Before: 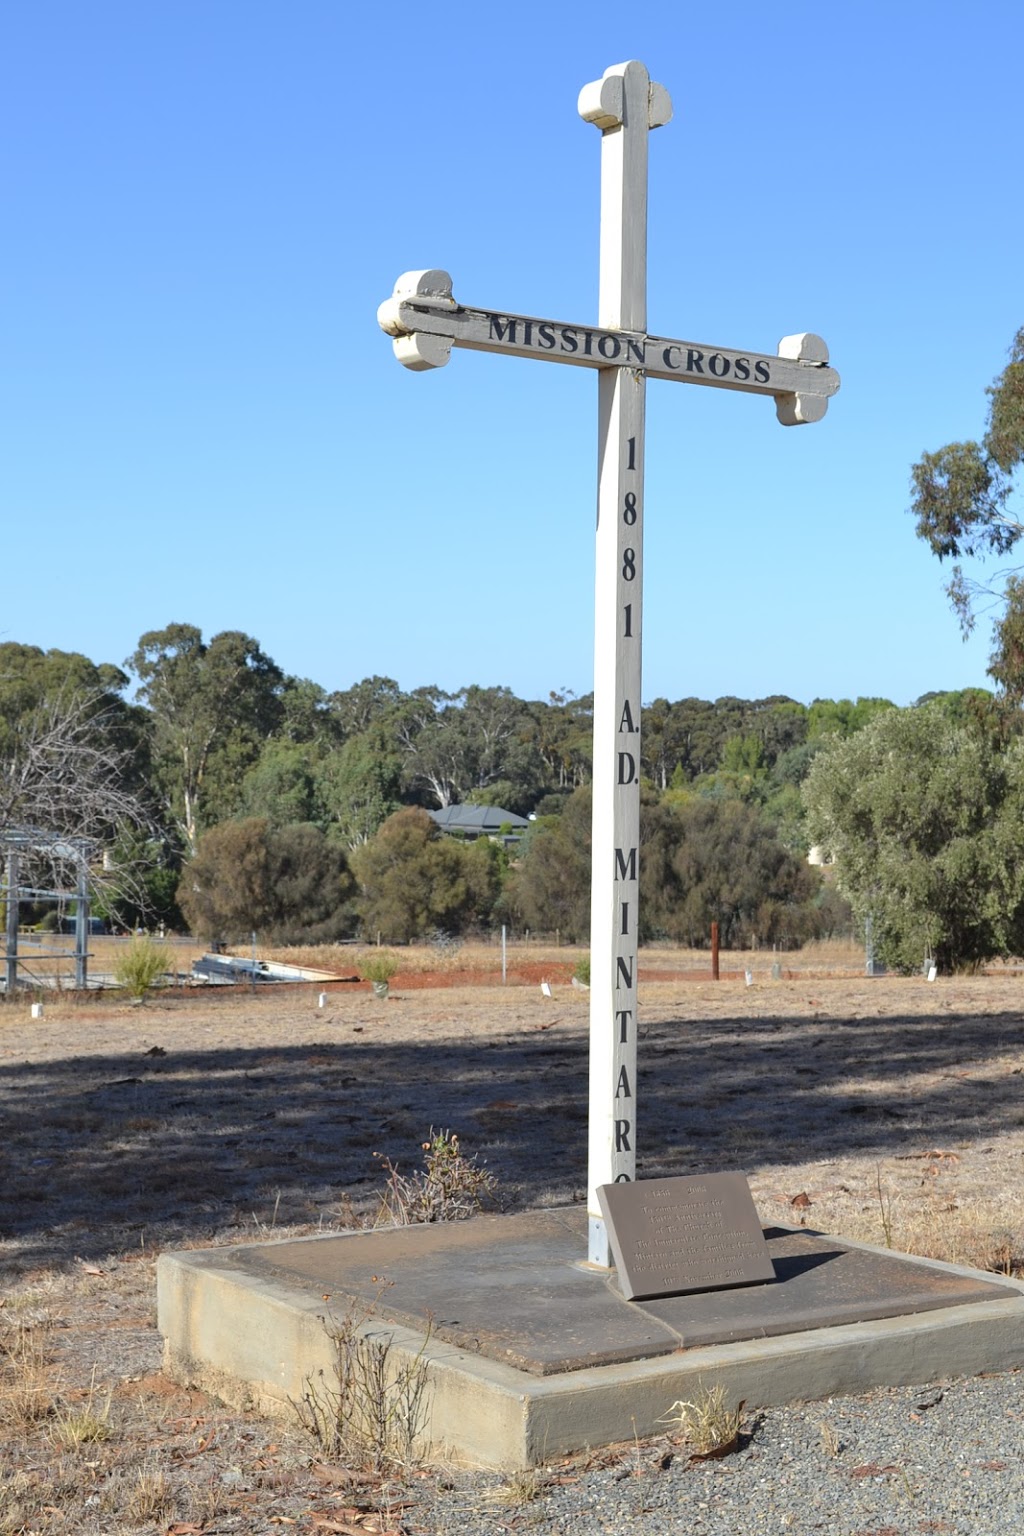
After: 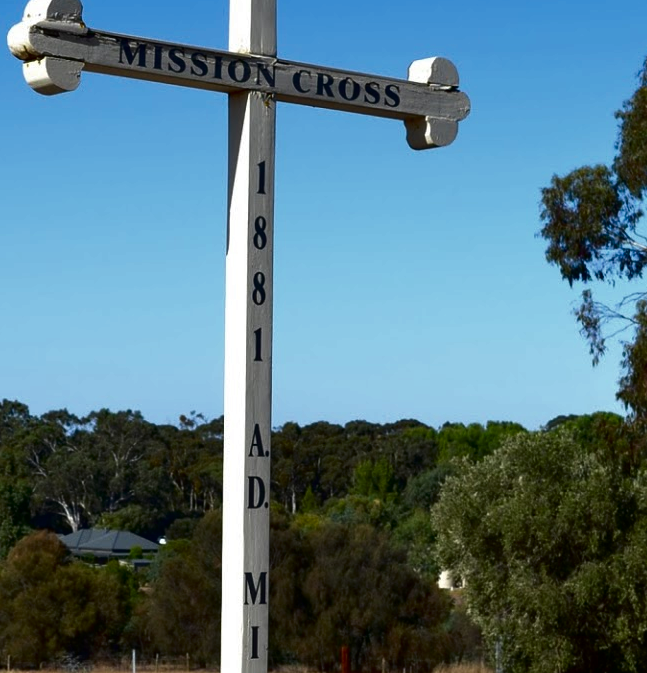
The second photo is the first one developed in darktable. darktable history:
crop: left 36.159%, top 17.976%, right 0.644%, bottom 38.204%
contrast brightness saturation: contrast 0.086, brightness -0.605, saturation 0.168
